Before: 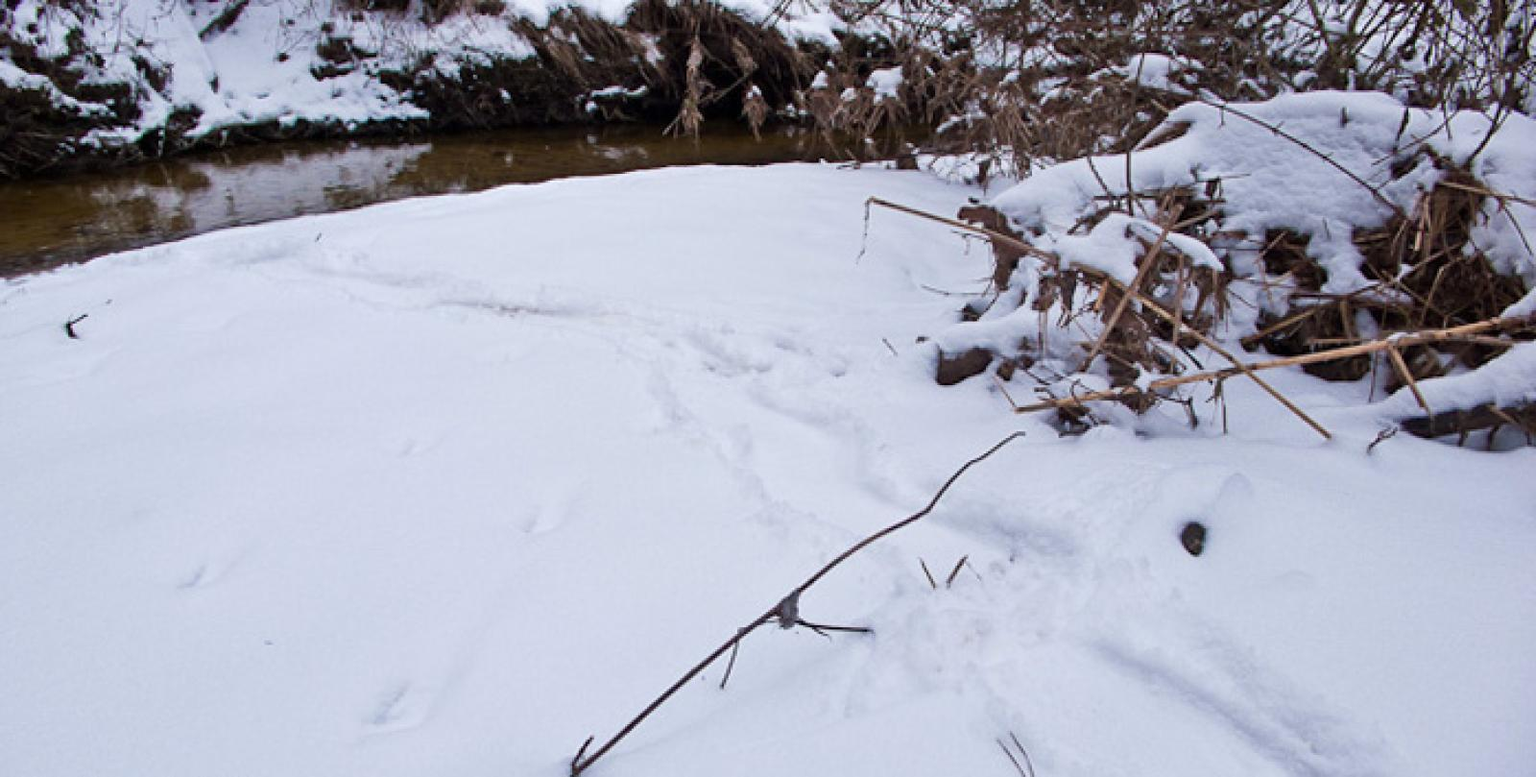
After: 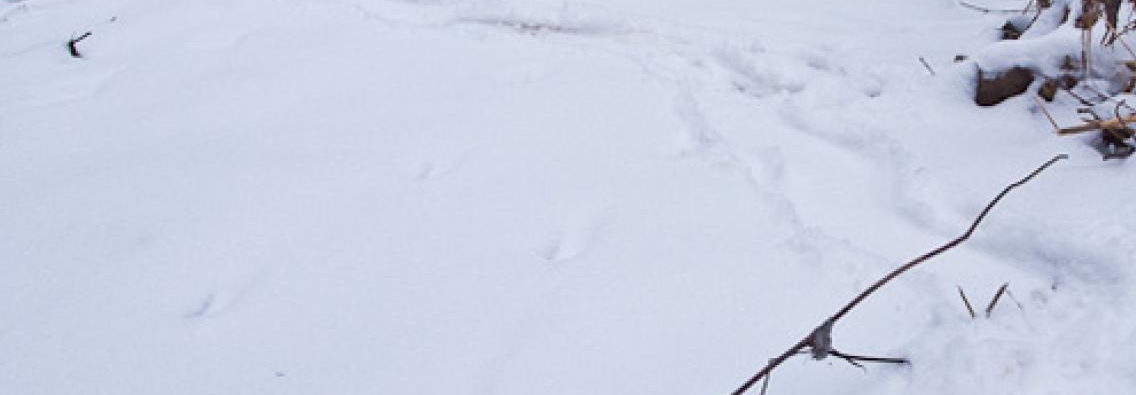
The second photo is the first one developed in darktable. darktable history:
crop: top 36.492%, right 28.085%, bottom 14.634%
color balance rgb: perceptual saturation grading › global saturation -0.145%
tone equalizer: on, module defaults
